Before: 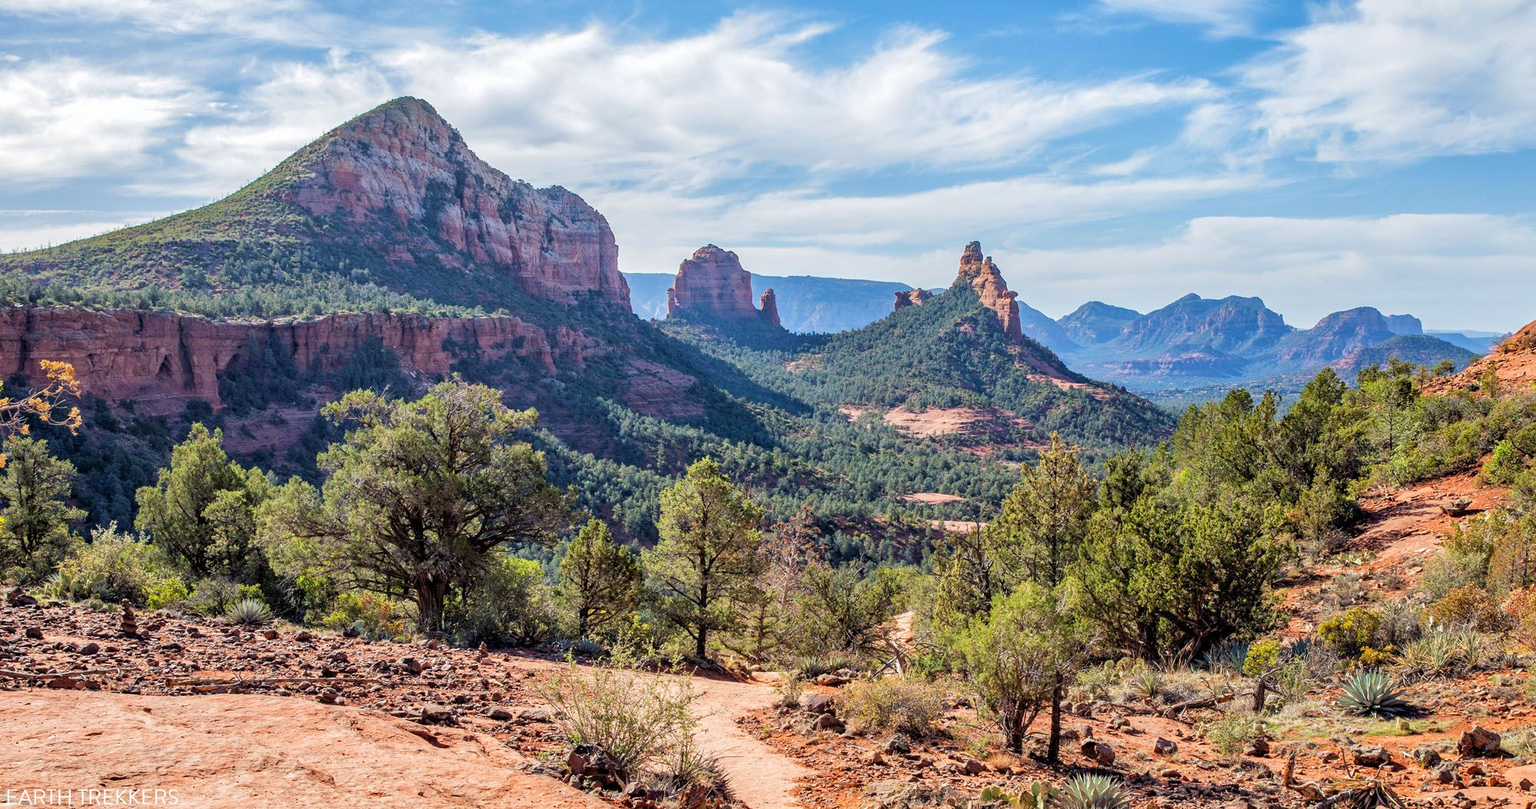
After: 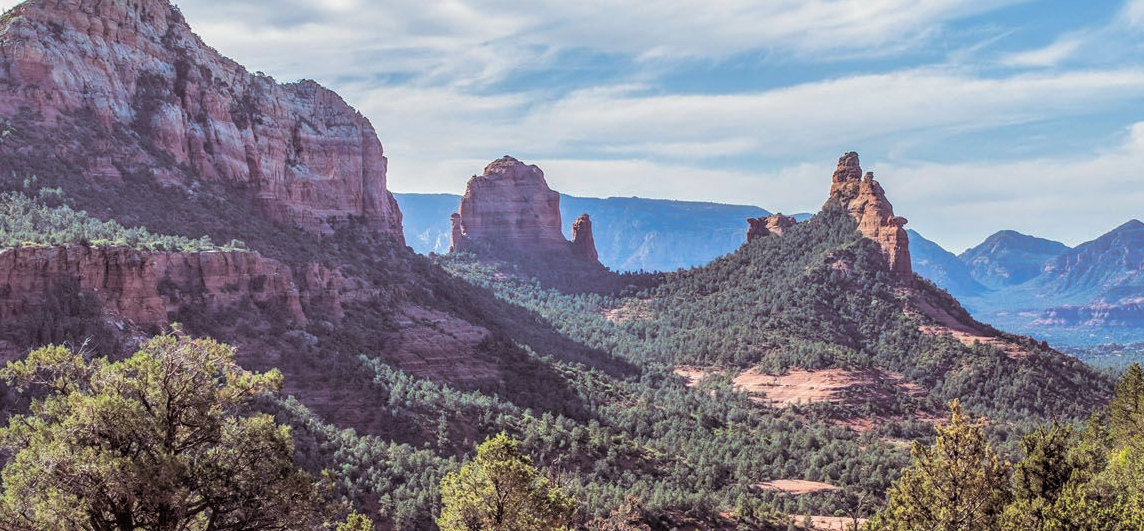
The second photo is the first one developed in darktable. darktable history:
tone equalizer: on, module defaults
crop: left 20.932%, top 15.471%, right 21.848%, bottom 34.081%
split-toning: shadows › saturation 0.24, highlights › hue 54°, highlights › saturation 0.24
contrast brightness saturation: contrast -0.11
local contrast: detail 130%
